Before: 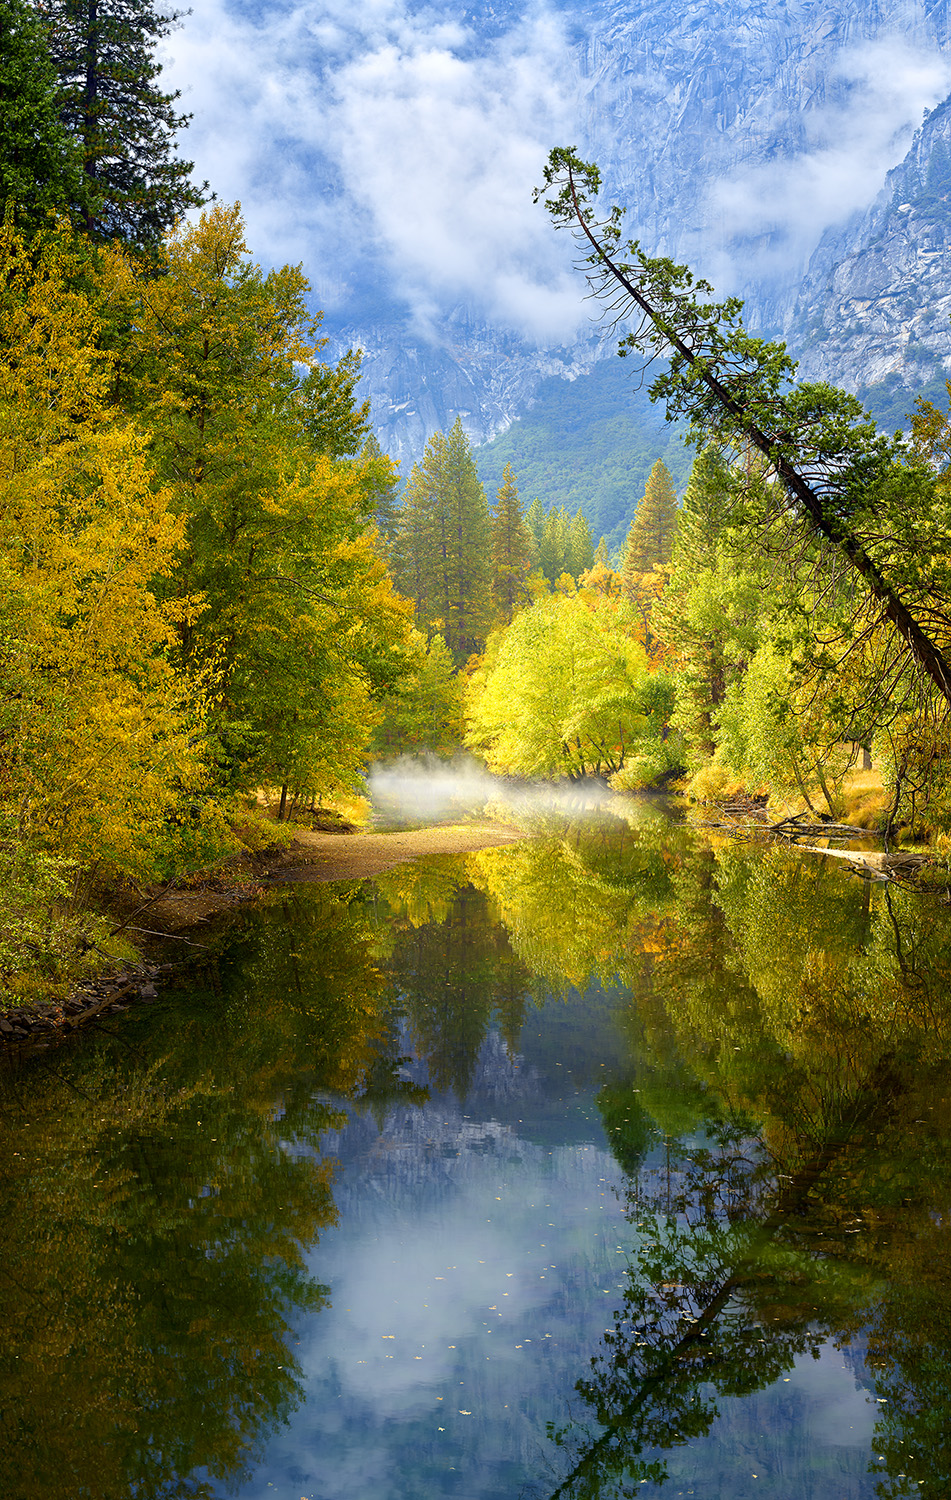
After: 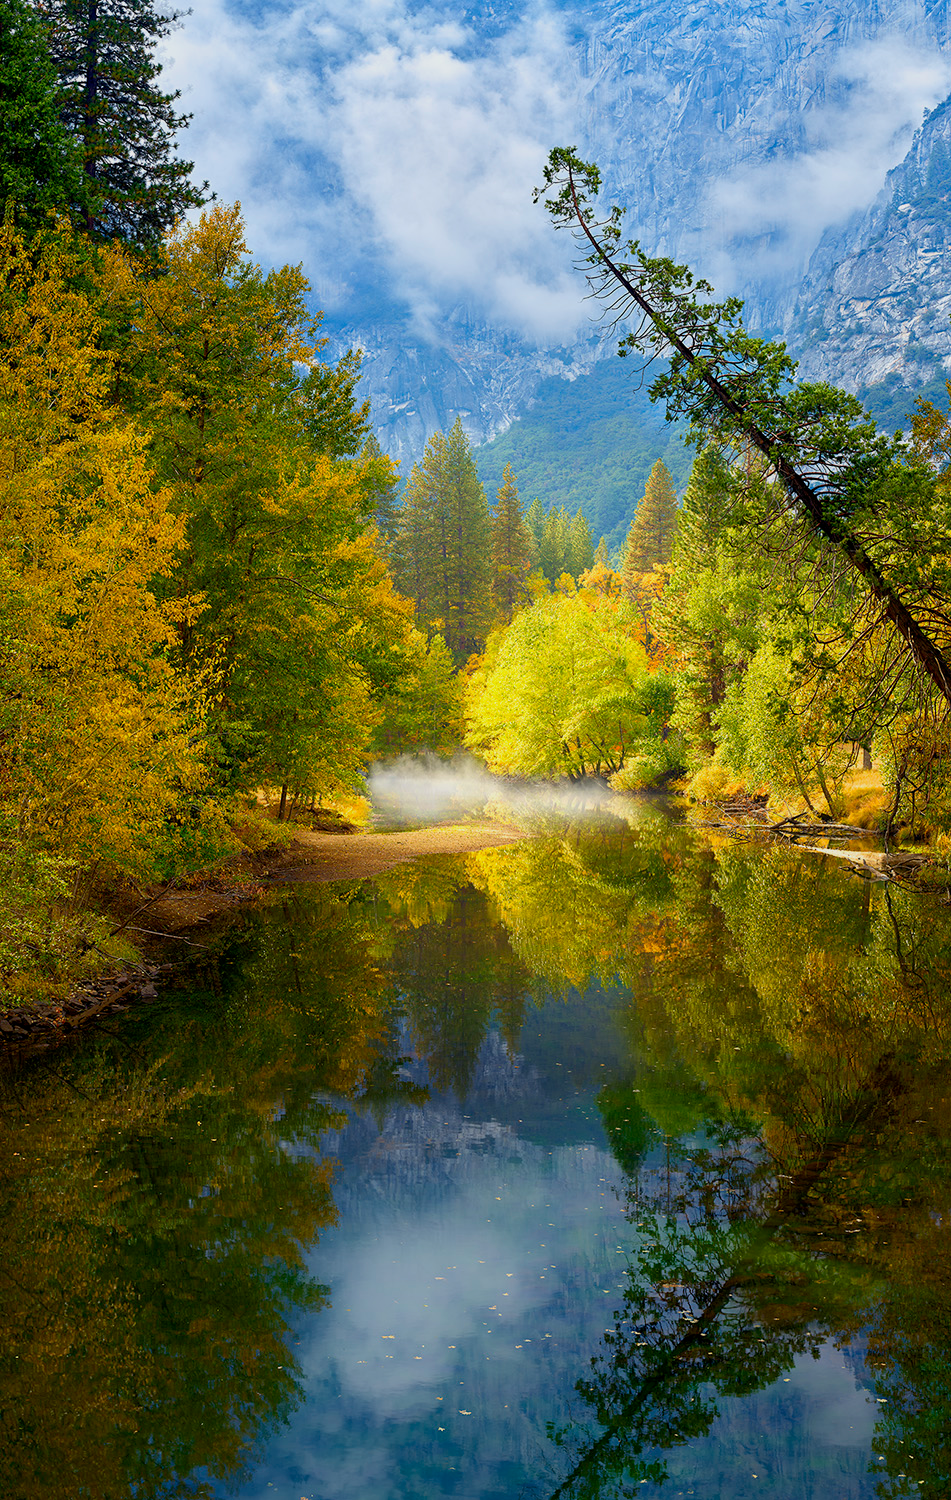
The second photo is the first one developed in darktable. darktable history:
tone equalizer: -8 EV 0.289 EV, -7 EV 0.384 EV, -6 EV 0.436 EV, -5 EV 0.23 EV, -3 EV -0.262 EV, -2 EV -0.445 EV, -1 EV -0.406 EV, +0 EV -0.28 EV
